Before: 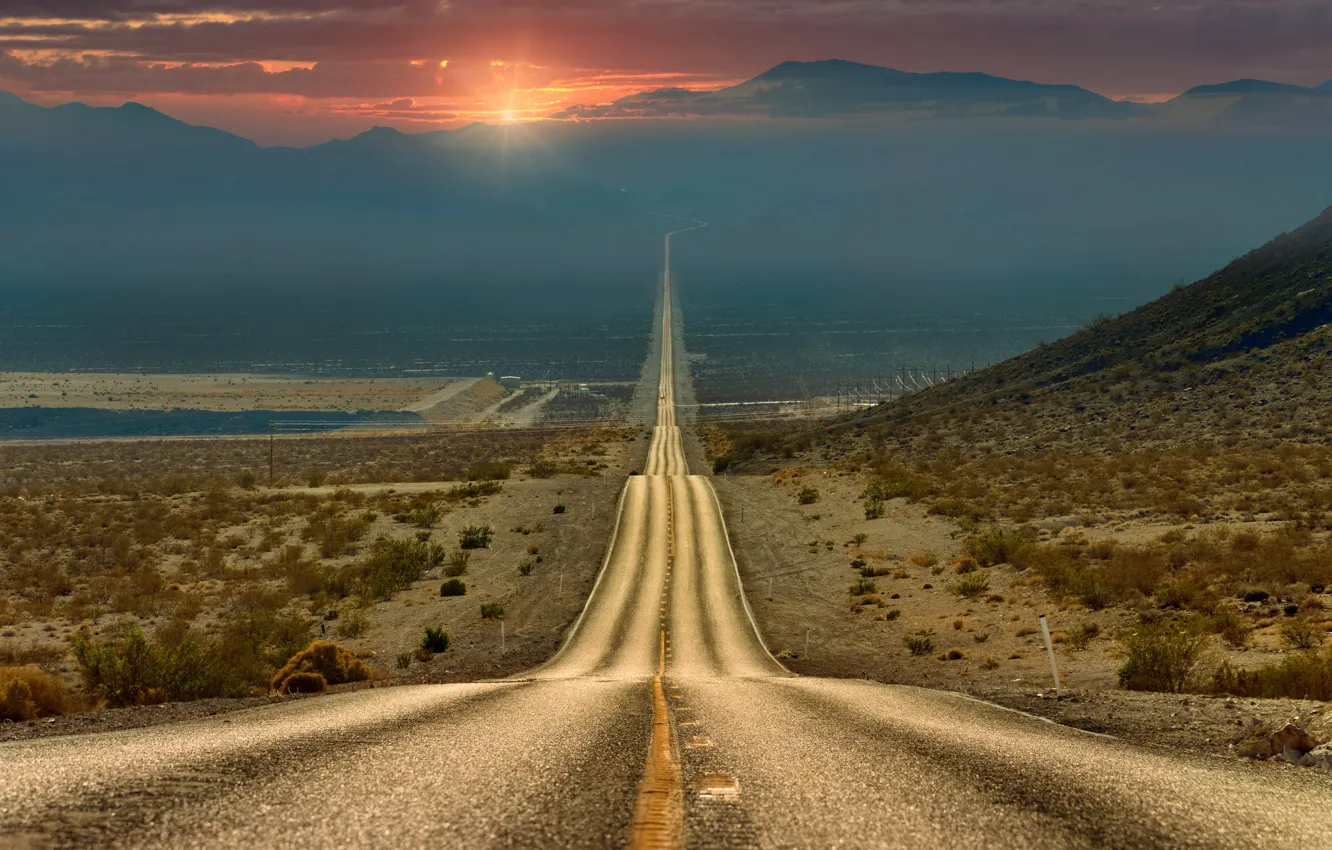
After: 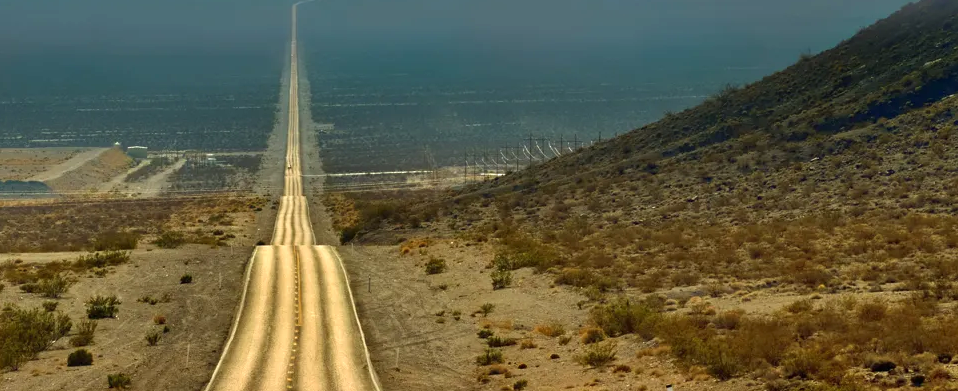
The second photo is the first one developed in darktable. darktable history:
exposure: black level correction 0, exposure 0.498 EV, compensate highlight preservation false
crop and rotate: left 28.045%, top 27.242%, bottom 26.749%
